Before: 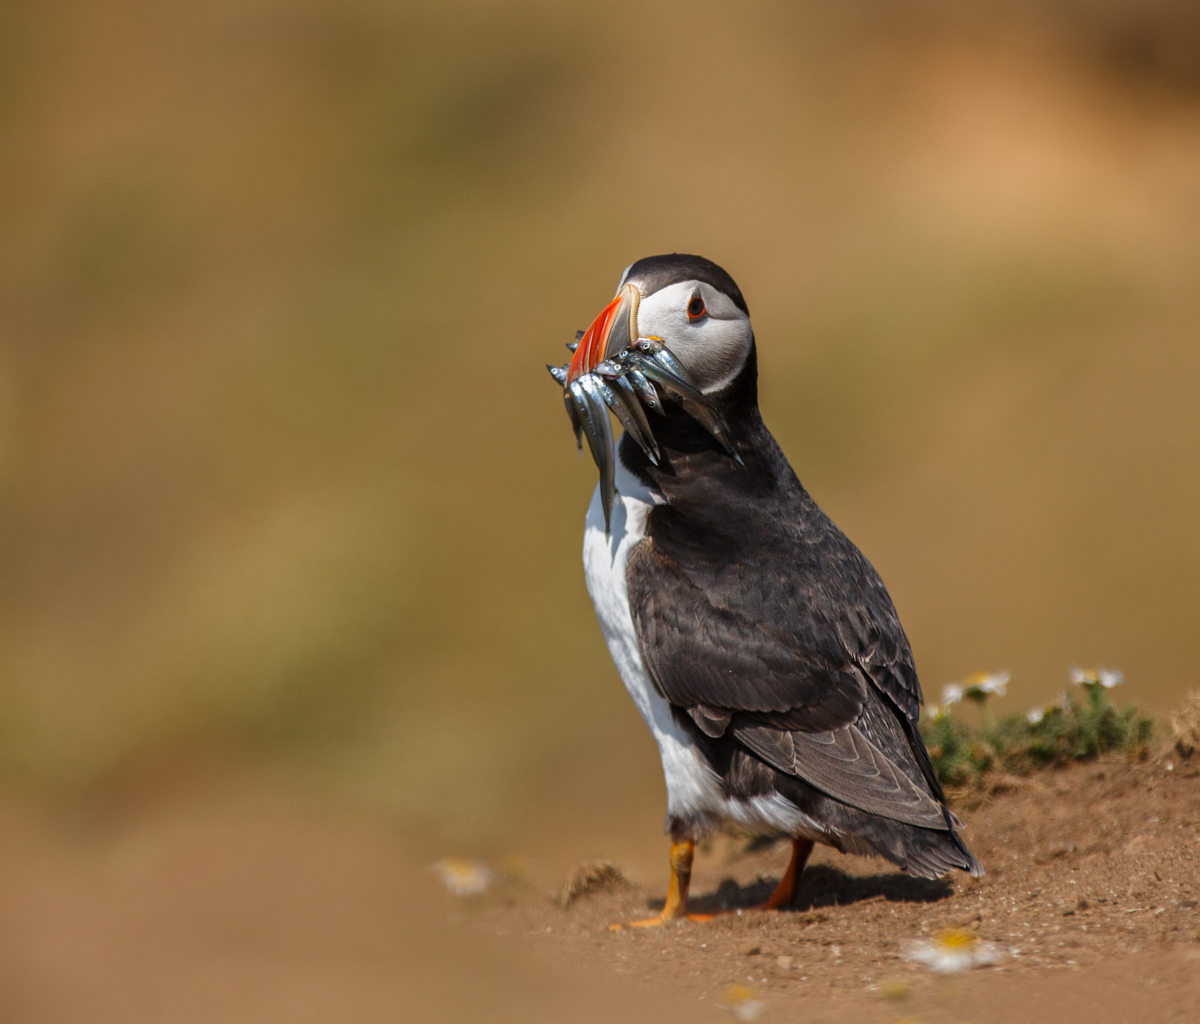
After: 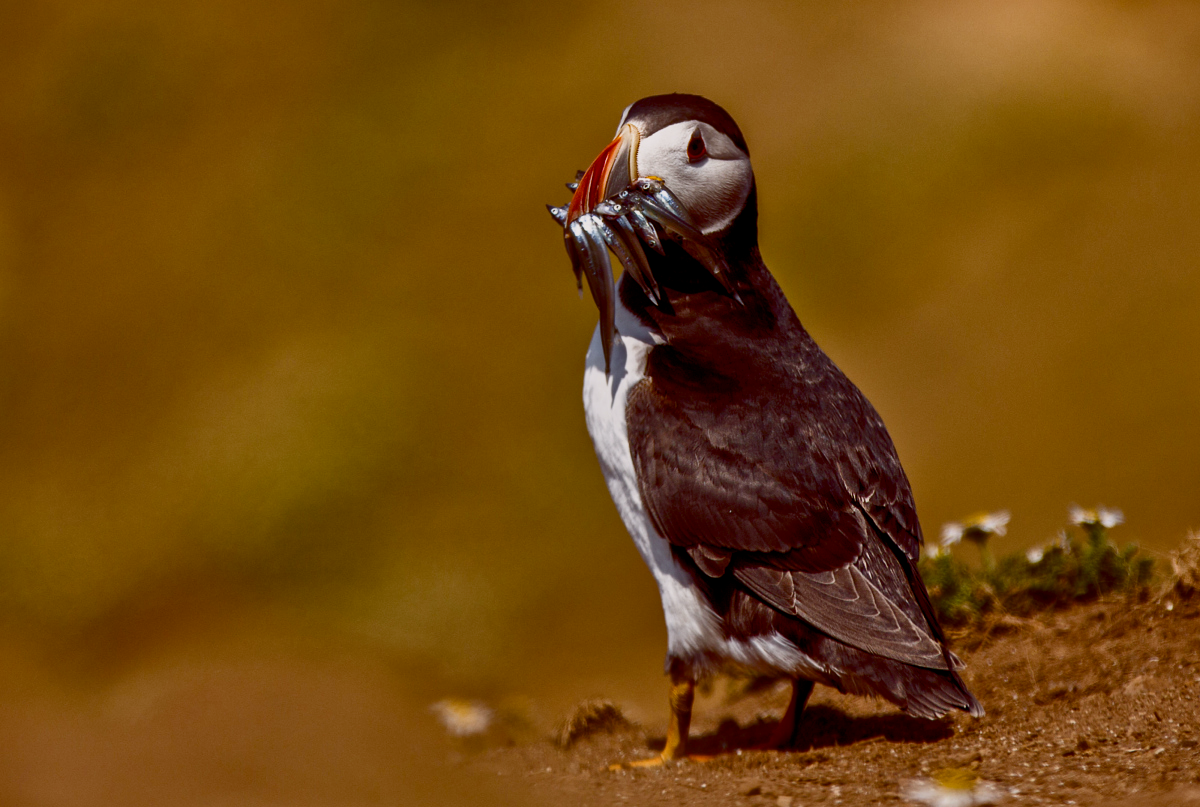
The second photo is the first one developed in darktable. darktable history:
crop and rotate: top 15.707%, bottom 5.392%
exposure: compensate highlight preservation false
tone equalizer: -8 EV -0.036 EV, -7 EV 0.035 EV, -6 EV -0.008 EV, -5 EV 0.009 EV, -4 EV -0.046 EV, -3 EV -0.241 EV, -2 EV -0.634 EV, -1 EV -0.97 EV, +0 EV -0.998 EV
color calibration: illuminant same as pipeline (D50), adaptation none (bypass), x 0.331, y 0.334, temperature 5008.32 K
local contrast: mode bilateral grid, contrast 19, coarseness 51, detail 119%, midtone range 0.2
color balance rgb: shadows lift › chroma 0.718%, shadows lift › hue 115.38°, global offset › luminance -0.218%, global offset › chroma 0.266%, perceptual saturation grading › global saturation 27.559%, perceptual saturation grading › highlights -24.896%, perceptual saturation grading › shadows 25.477%, global vibrance 5.229%, contrast 2.786%
contrast brightness saturation: contrast 0.373, brightness 0.107
